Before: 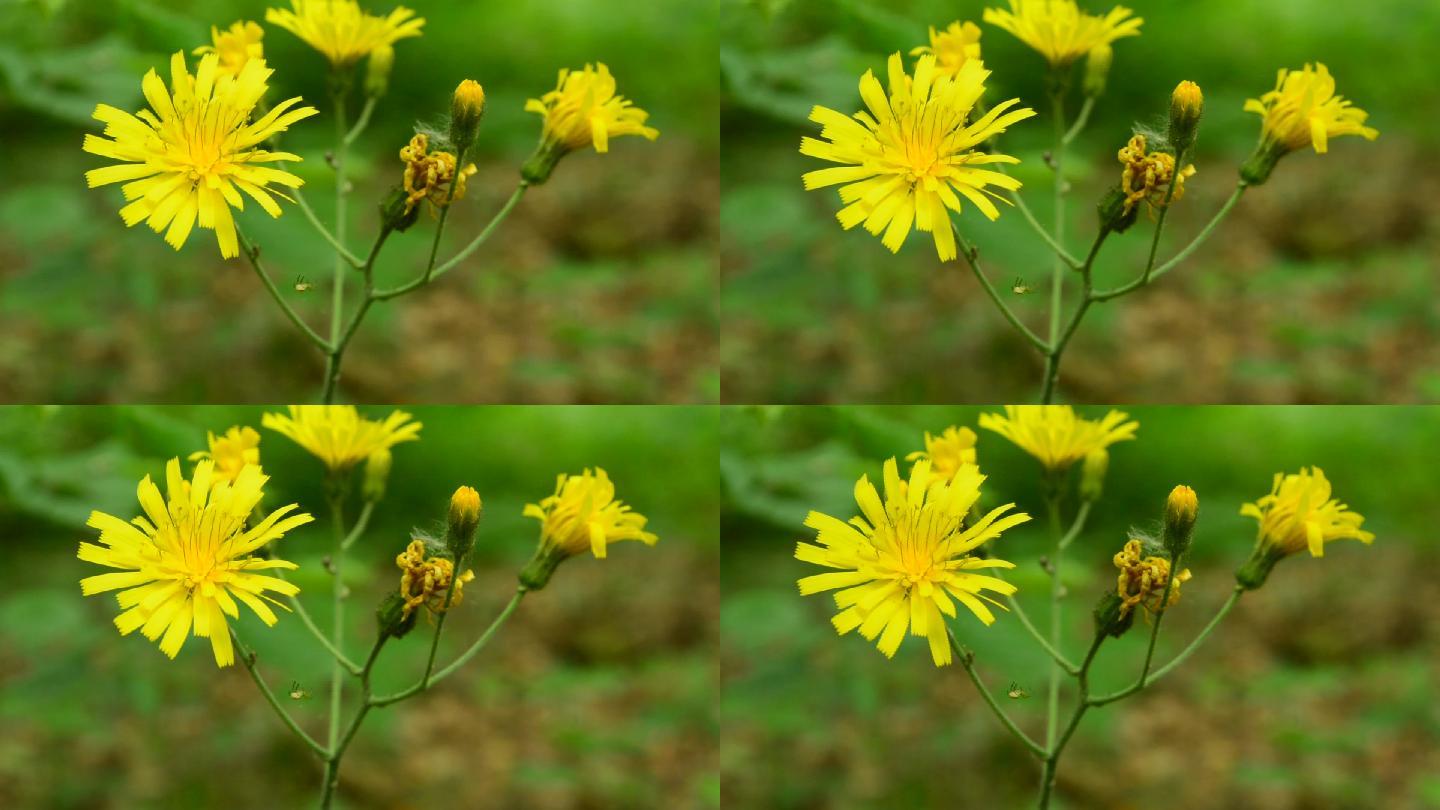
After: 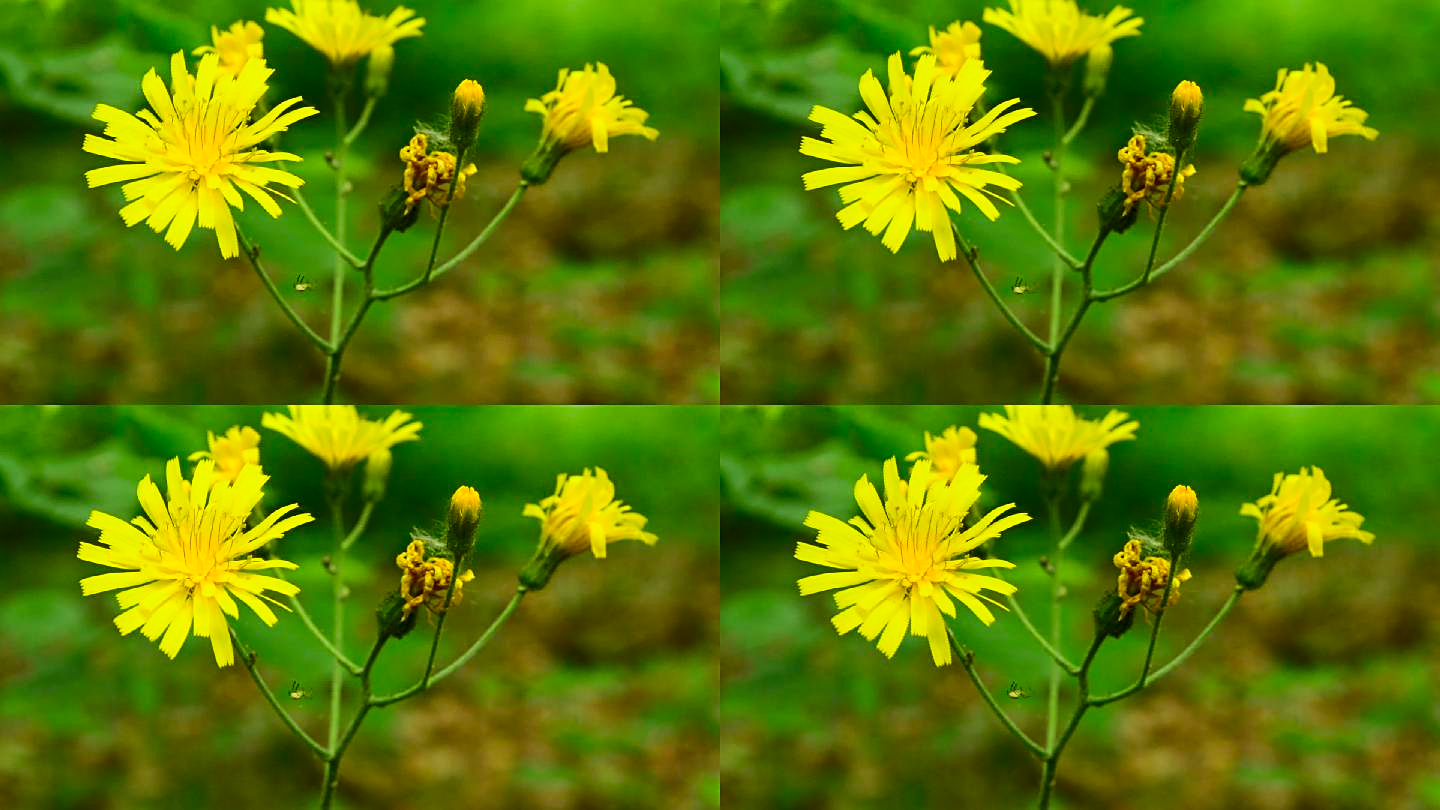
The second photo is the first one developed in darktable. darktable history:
contrast brightness saturation: contrast 0.18, saturation 0.301
sharpen: amount 0.498
shadows and highlights: shadows 32.54, highlights -45.9, compress 49.58%, soften with gaussian
